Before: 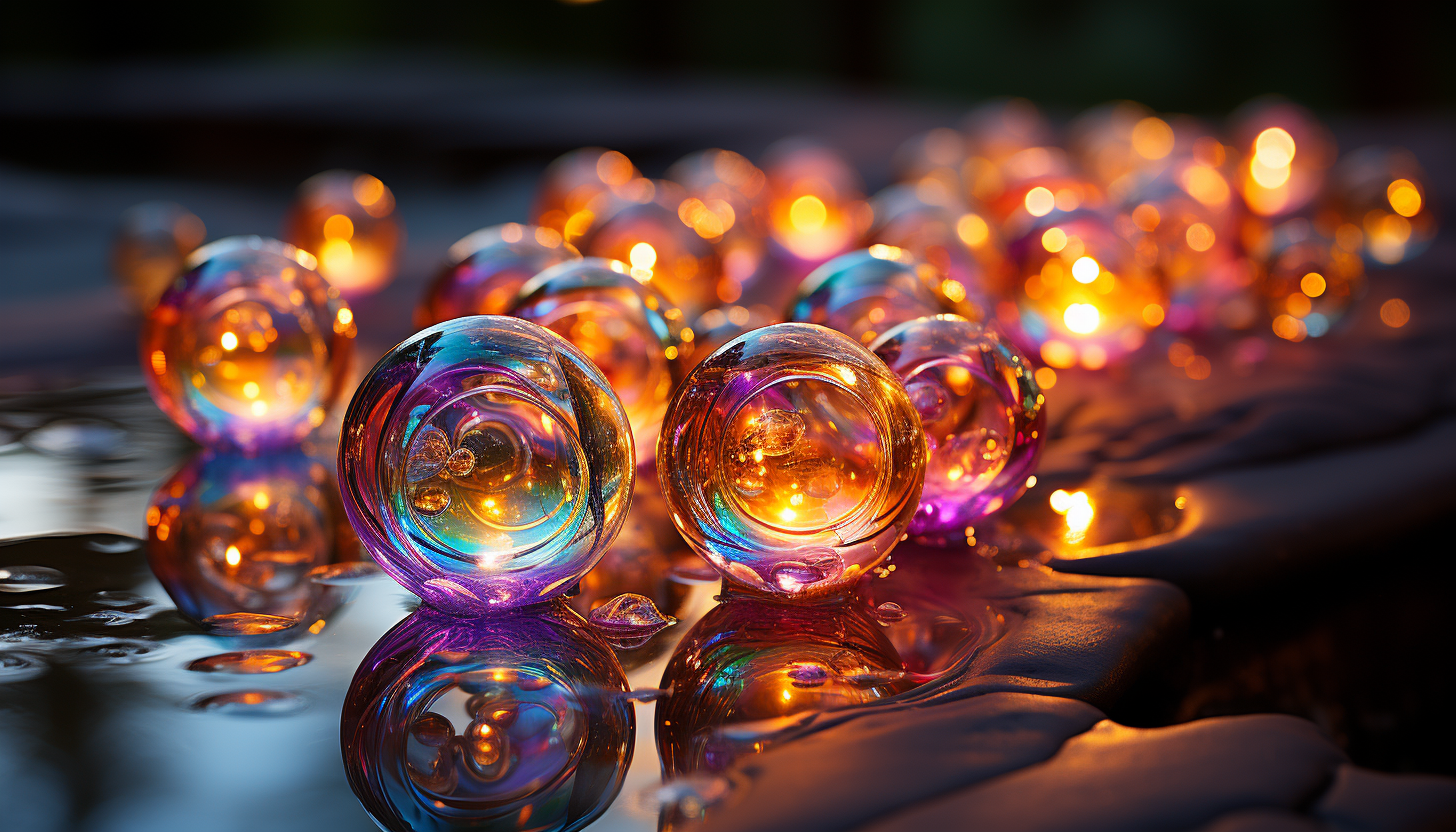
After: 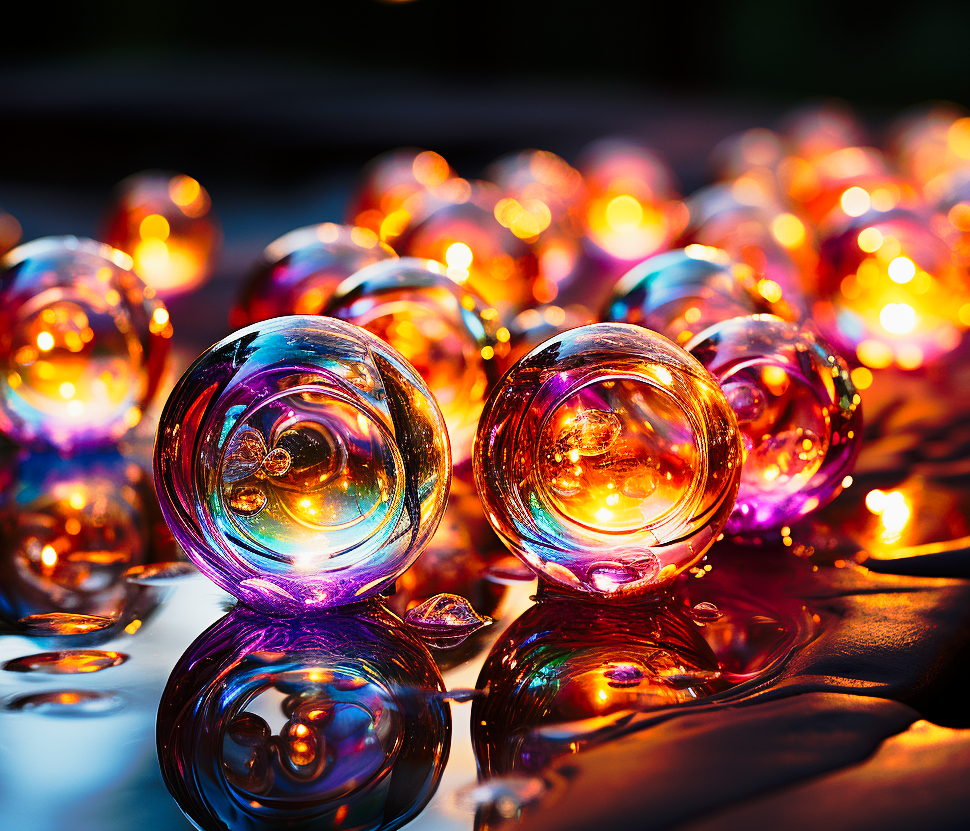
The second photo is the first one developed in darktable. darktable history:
tone equalizer: -8 EV -0.438 EV, -7 EV -0.38 EV, -6 EV -0.322 EV, -5 EV -0.208 EV, -3 EV 0.217 EV, -2 EV 0.323 EV, -1 EV 0.375 EV, +0 EV 0.432 EV, edges refinement/feathering 500, mask exposure compensation -1.57 EV, preserve details no
crop and rotate: left 12.662%, right 20.654%
tone curve: curves: ch0 [(0, 0) (0.081, 0.044) (0.192, 0.125) (0.283, 0.238) (0.416, 0.449) (0.495, 0.524) (0.661, 0.756) (0.788, 0.87) (1, 0.951)]; ch1 [(0, 0) (0.161, 0.092) (0.35, 0.33) (0.392, 0.392) (0.427, 0.426) (0.479, 0.472) (0.505, 0.497) (0.521, 0.524) (0.567, 0.56) (0.583, 0.592) (0.625, 0.627) (0.678, 0.733) (1, 1)]; ch2 [(0, 0) (0.346, 0.362) (0.404, 0.427) (0.502, 0.499) (0.531, 0.523) (0.544, 0.561) (0.58, 0.59) (0.629, 0.642) (0.717, 0.678) (1, 1)], preserve colors none
